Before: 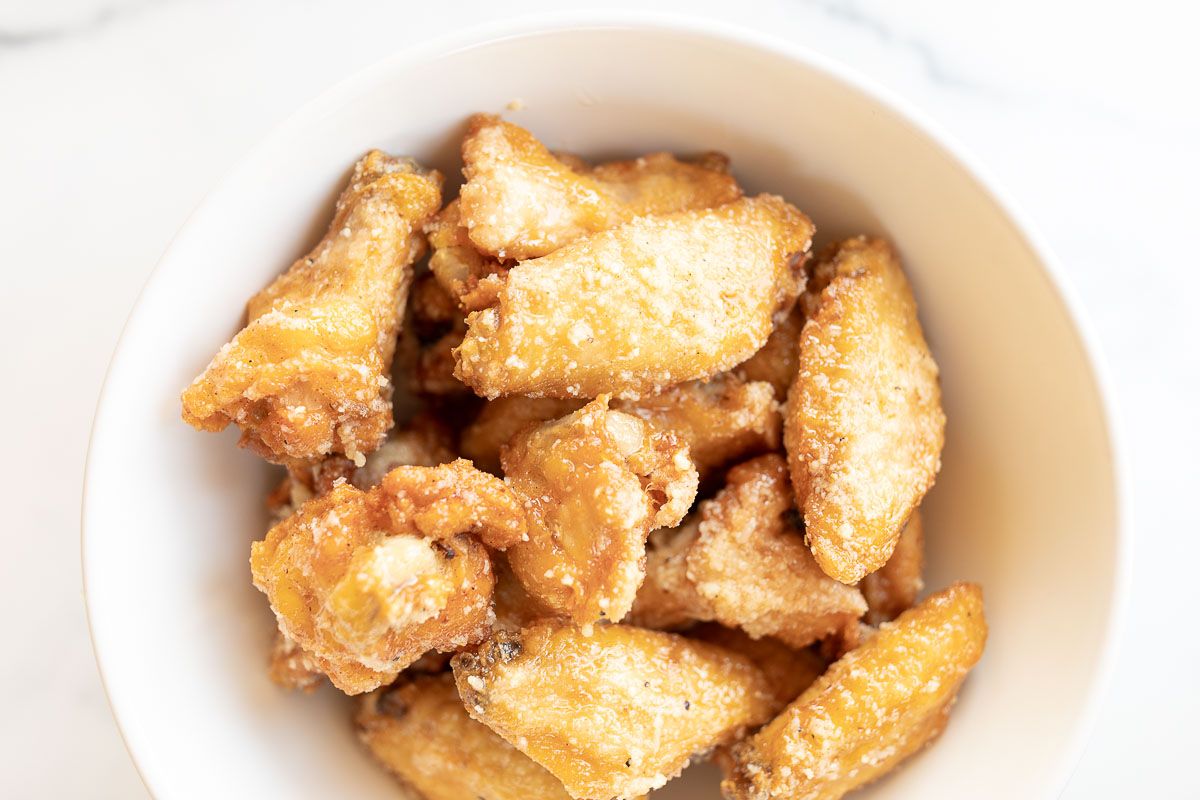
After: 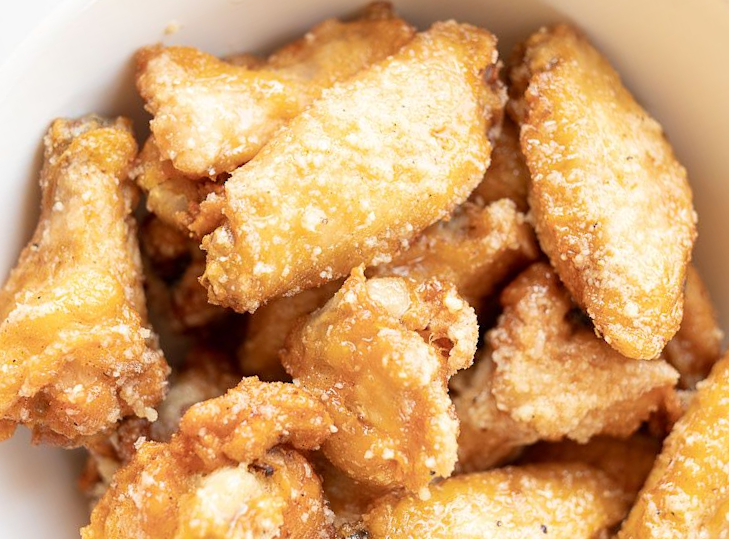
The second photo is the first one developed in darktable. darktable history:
crop and rotate: angle 20.63°, left 6.762%, right 4.166%, bottom 1.157%
